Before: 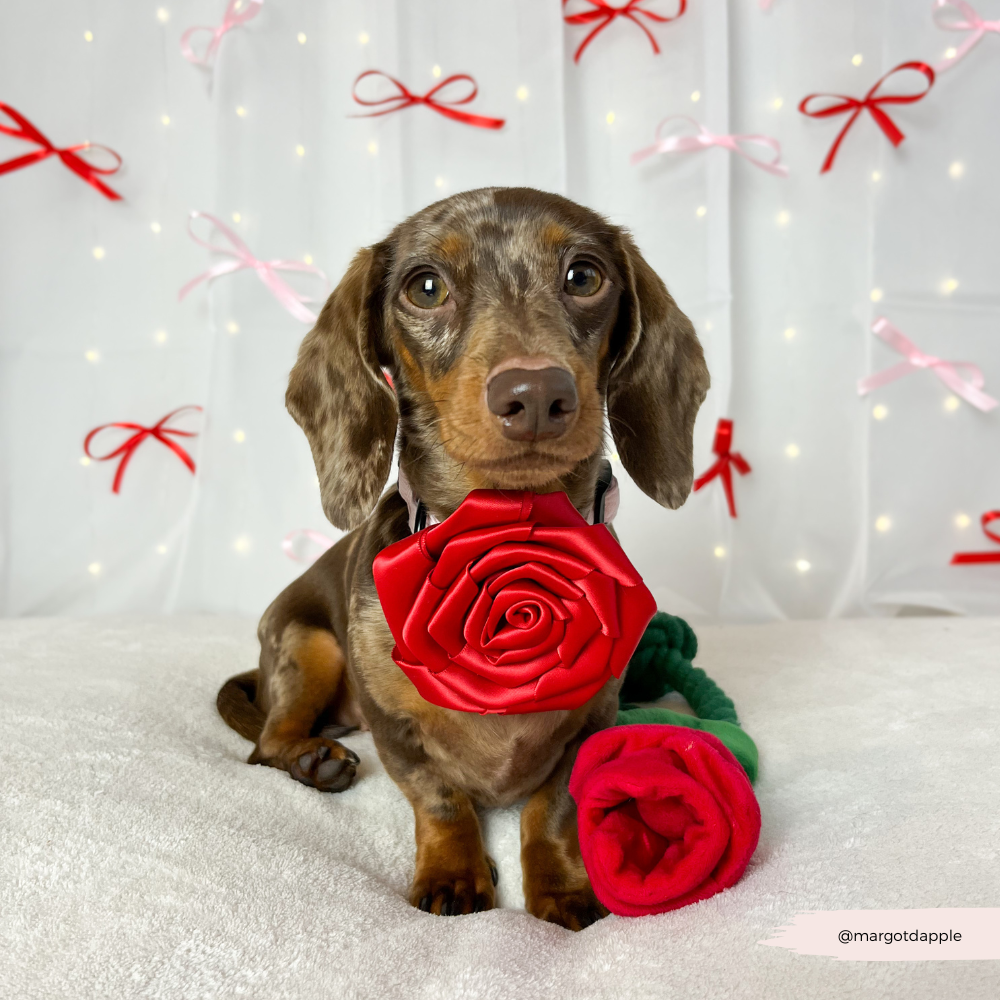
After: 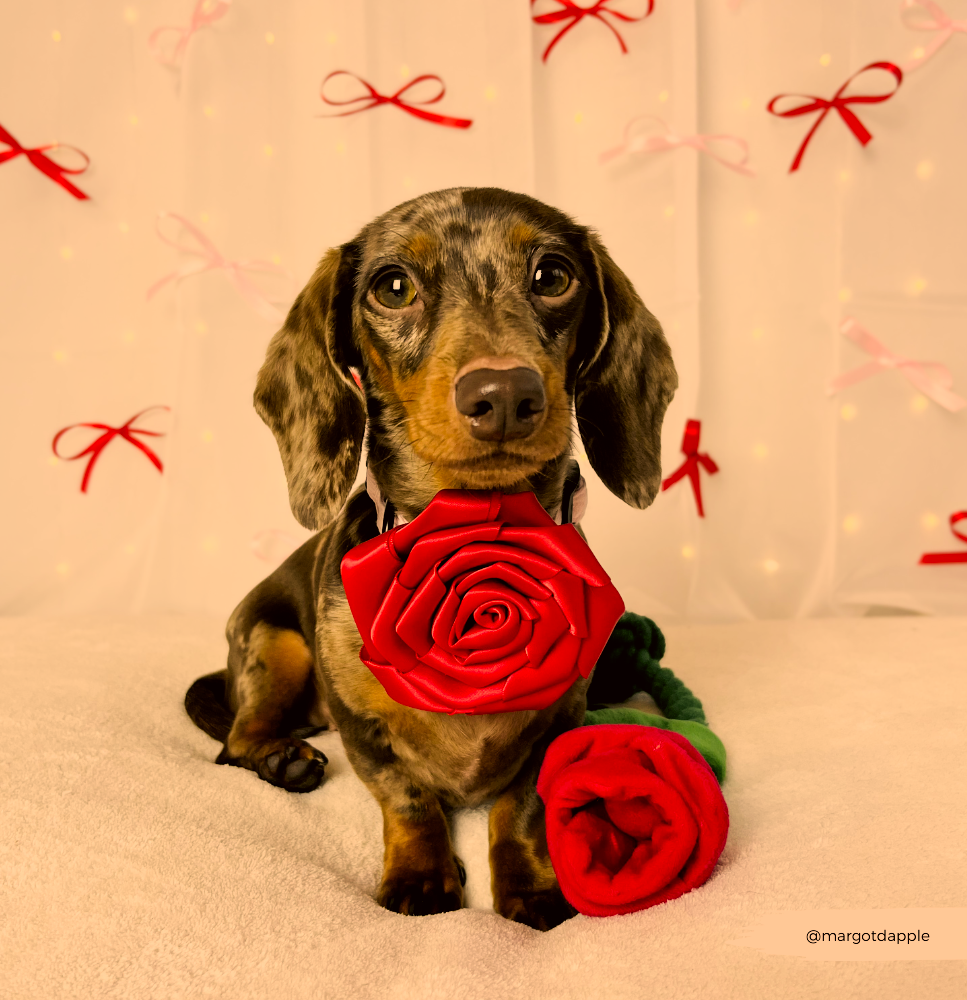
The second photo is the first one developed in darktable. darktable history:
color correction: highlights a* 18.17, highlights b* 35.31, shadows a* 1.04, shadows b* 6.27, saturation 1.04
filmic rgb: black relative exposure -7.5 EV, white relative exposure 4.99 EV, hardness 3.3, contrast 1.297
crop and rotate: left 3.212%
